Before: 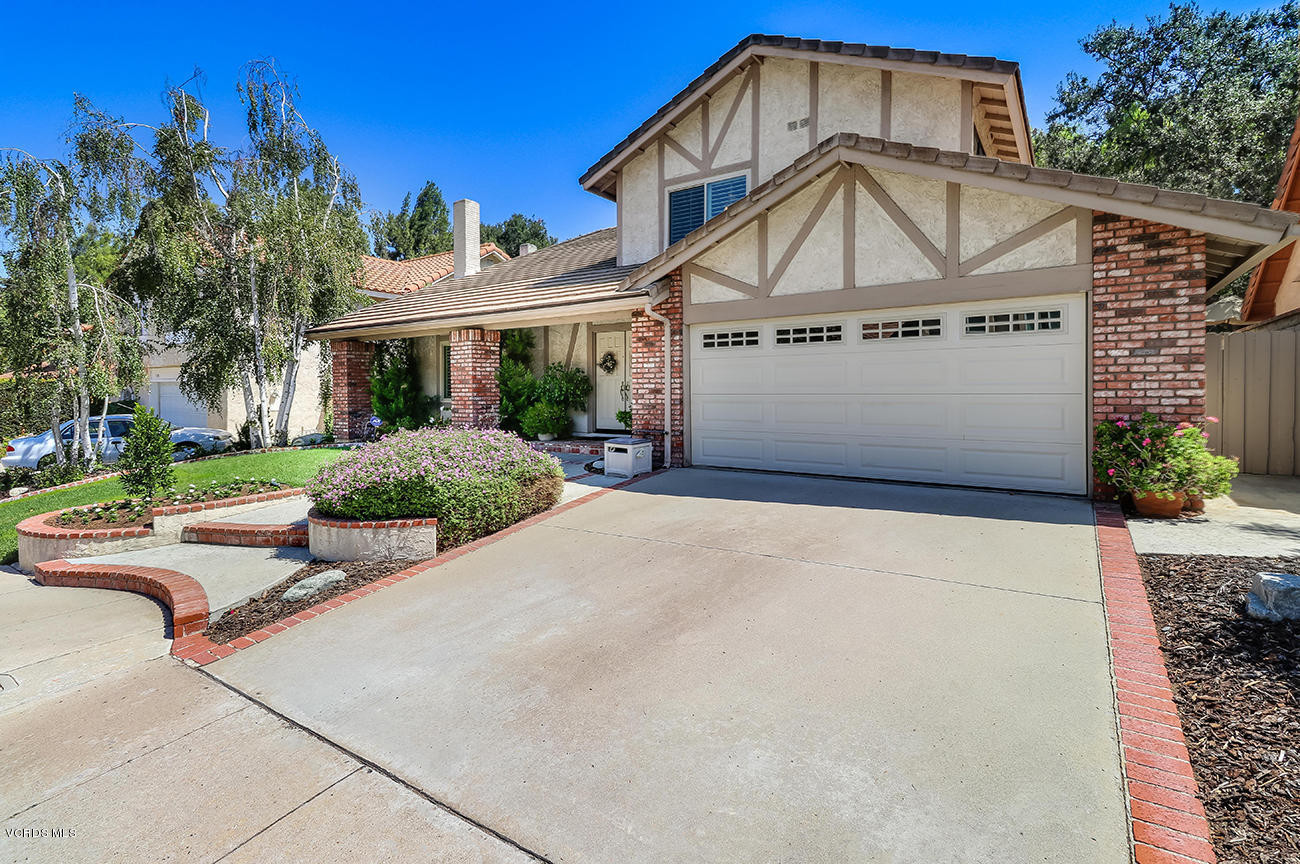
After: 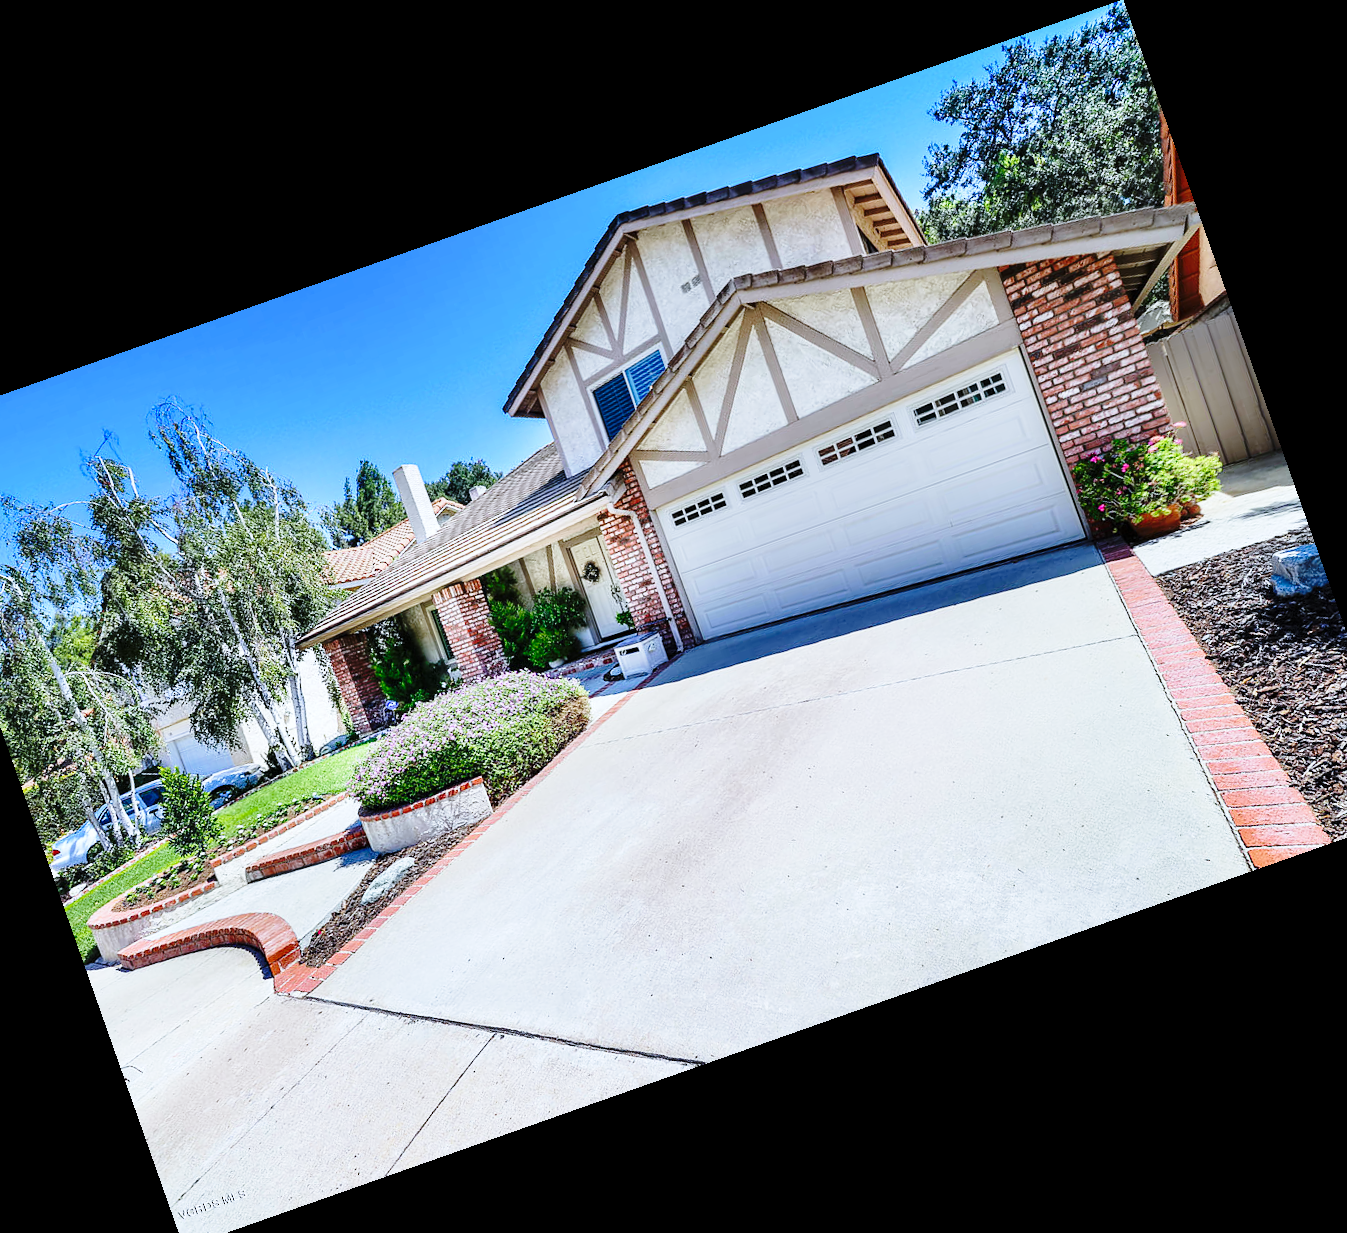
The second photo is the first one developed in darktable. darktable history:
base curve: curves: ch0 [(0, 0) (0.04, 0.03) (0.133, 0.232) (0.448, 0.748) (0.843, 0.968) (1, 1)], preserve colors none
white balance: red 0.926, green 1.003, blue 1.133
crop and rotate: angle 19.43°, left 6.812%, right 4.125%, bottom 1.087%
